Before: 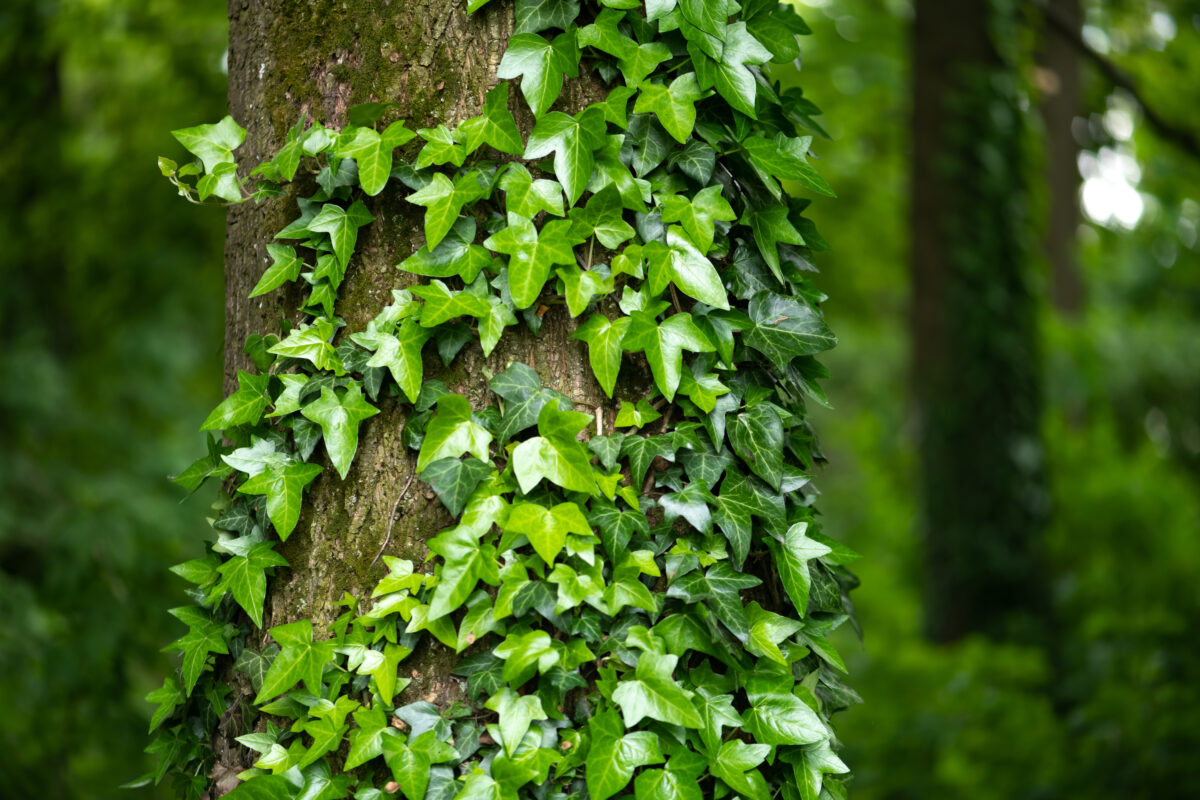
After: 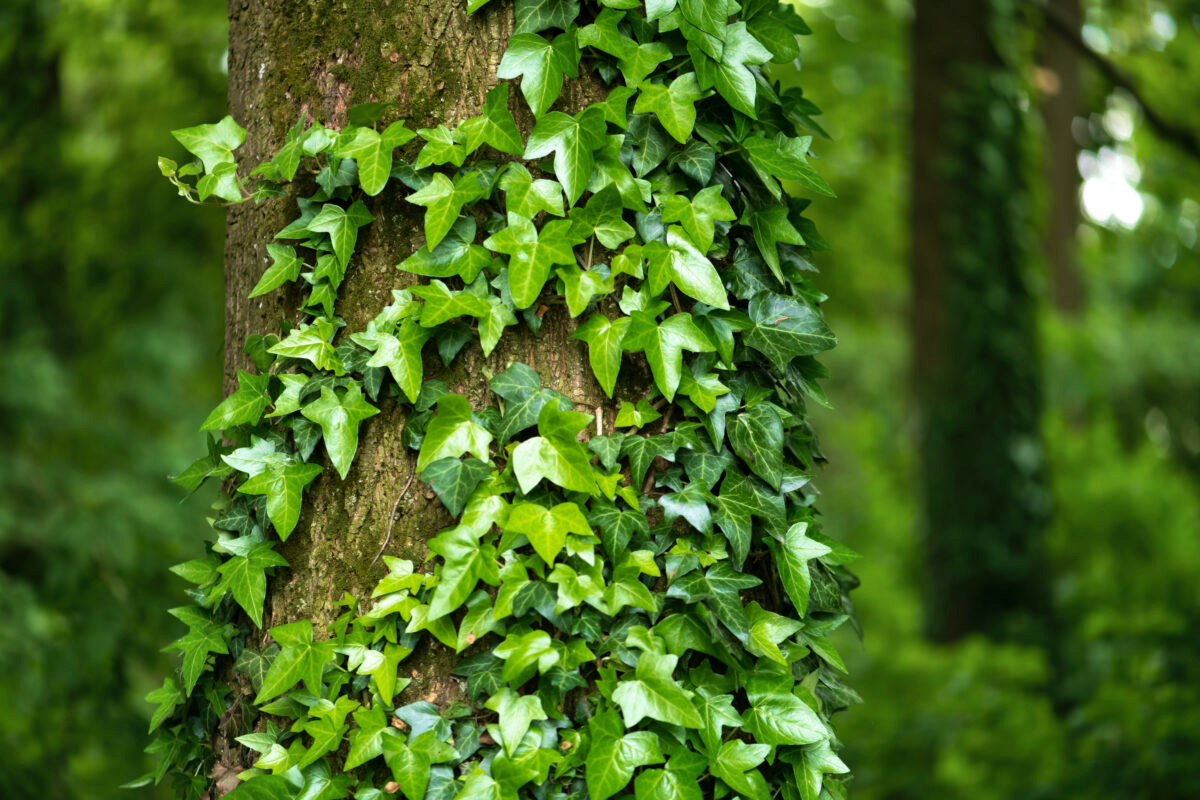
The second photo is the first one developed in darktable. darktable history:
velvia: strength 45%
shadows and highlights: radius 100.41, shadows 50.55, highlights -64.36, highlights color adjustment 49.82%, soften with gaussian
